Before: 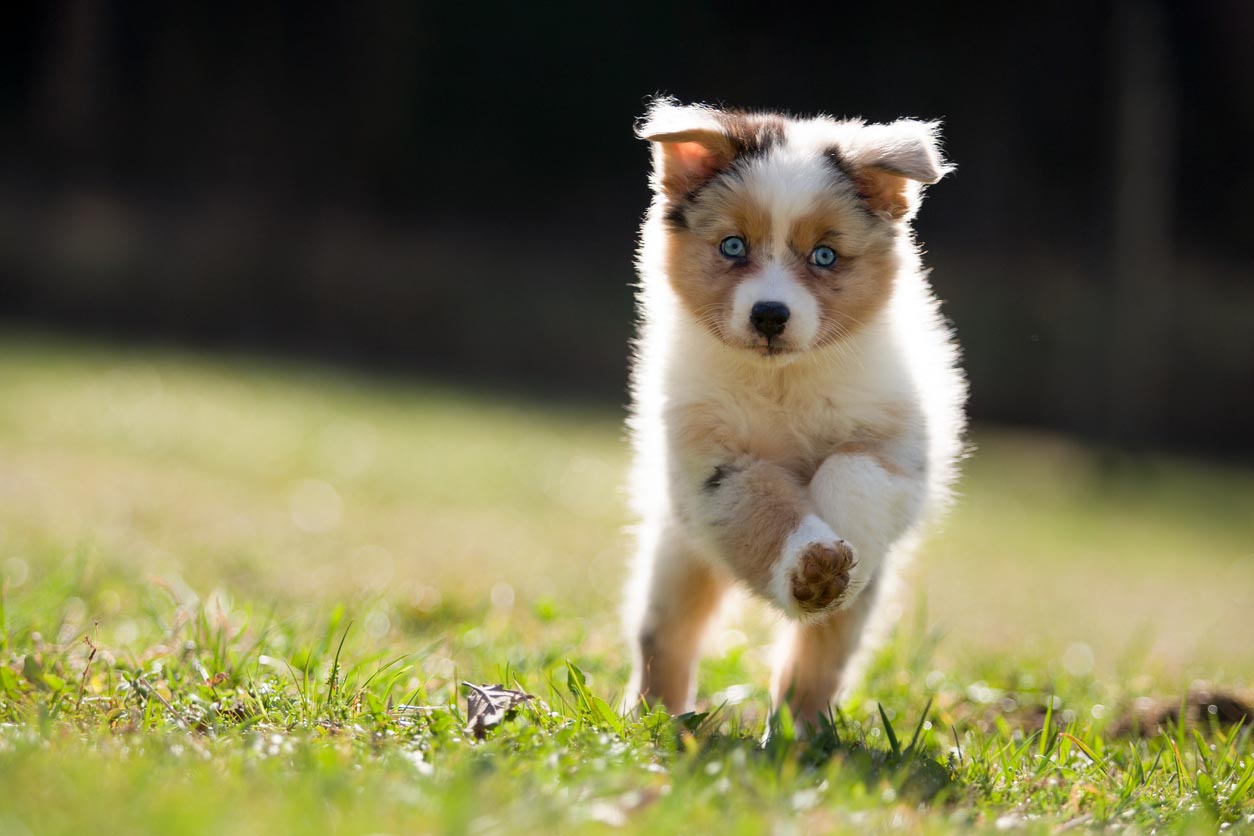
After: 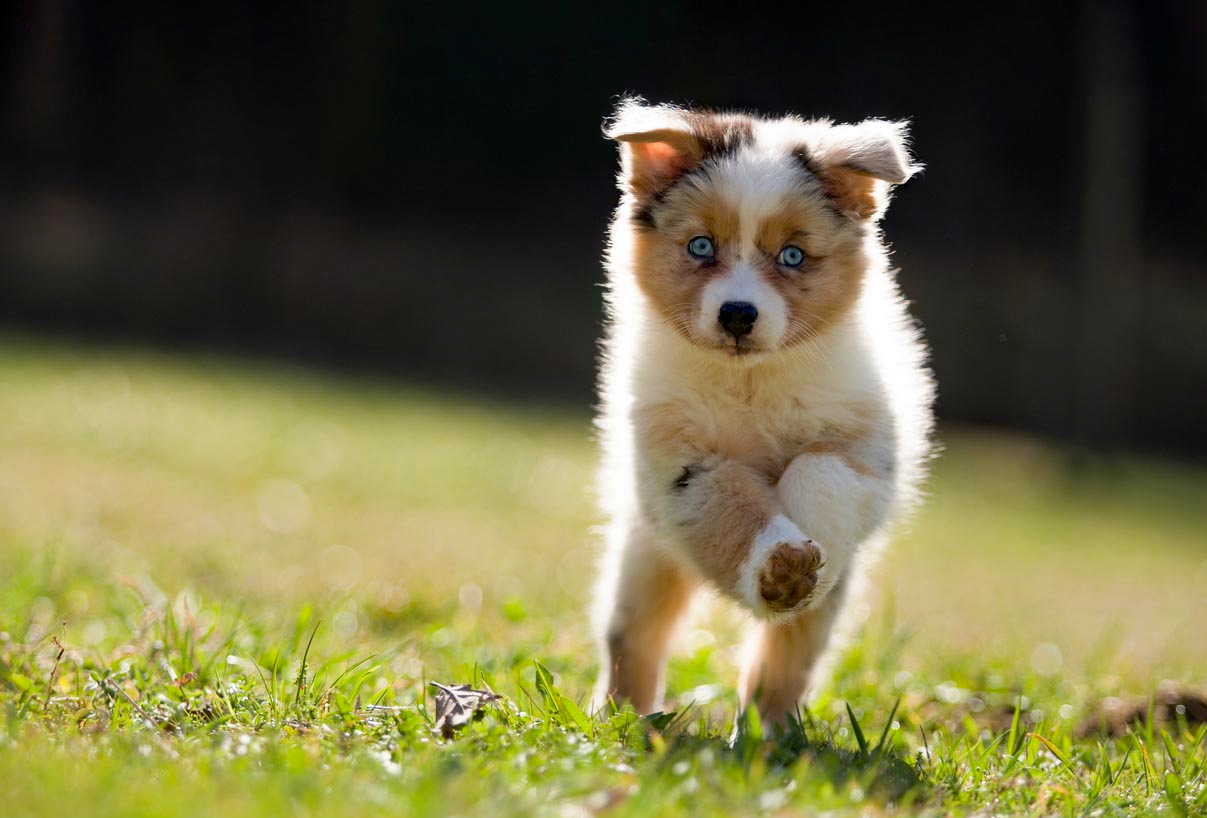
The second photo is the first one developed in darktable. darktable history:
crop and rotate: left 2.592%, right 1.101%, bottom 2.034%
haze removal: strength 0.283, distance 0.247, compatibility mode true, adaptive false
color zones: curves: ch0 [(0, 0.5) (0.143, 0.5) (0.286, 0.5) (0.429, 0.5) (0.571, 0.5) (0.714, 0.476) (0.857, 0.5) (1, 0.5)]; ch2 [(0, 0.5) (0.143, 0.5) (0.286, 0.5) (0.429, 0.5) (0.571, 0.5) (0.714, 0.487) (0.857, 0.5) (1, 0.5)]
